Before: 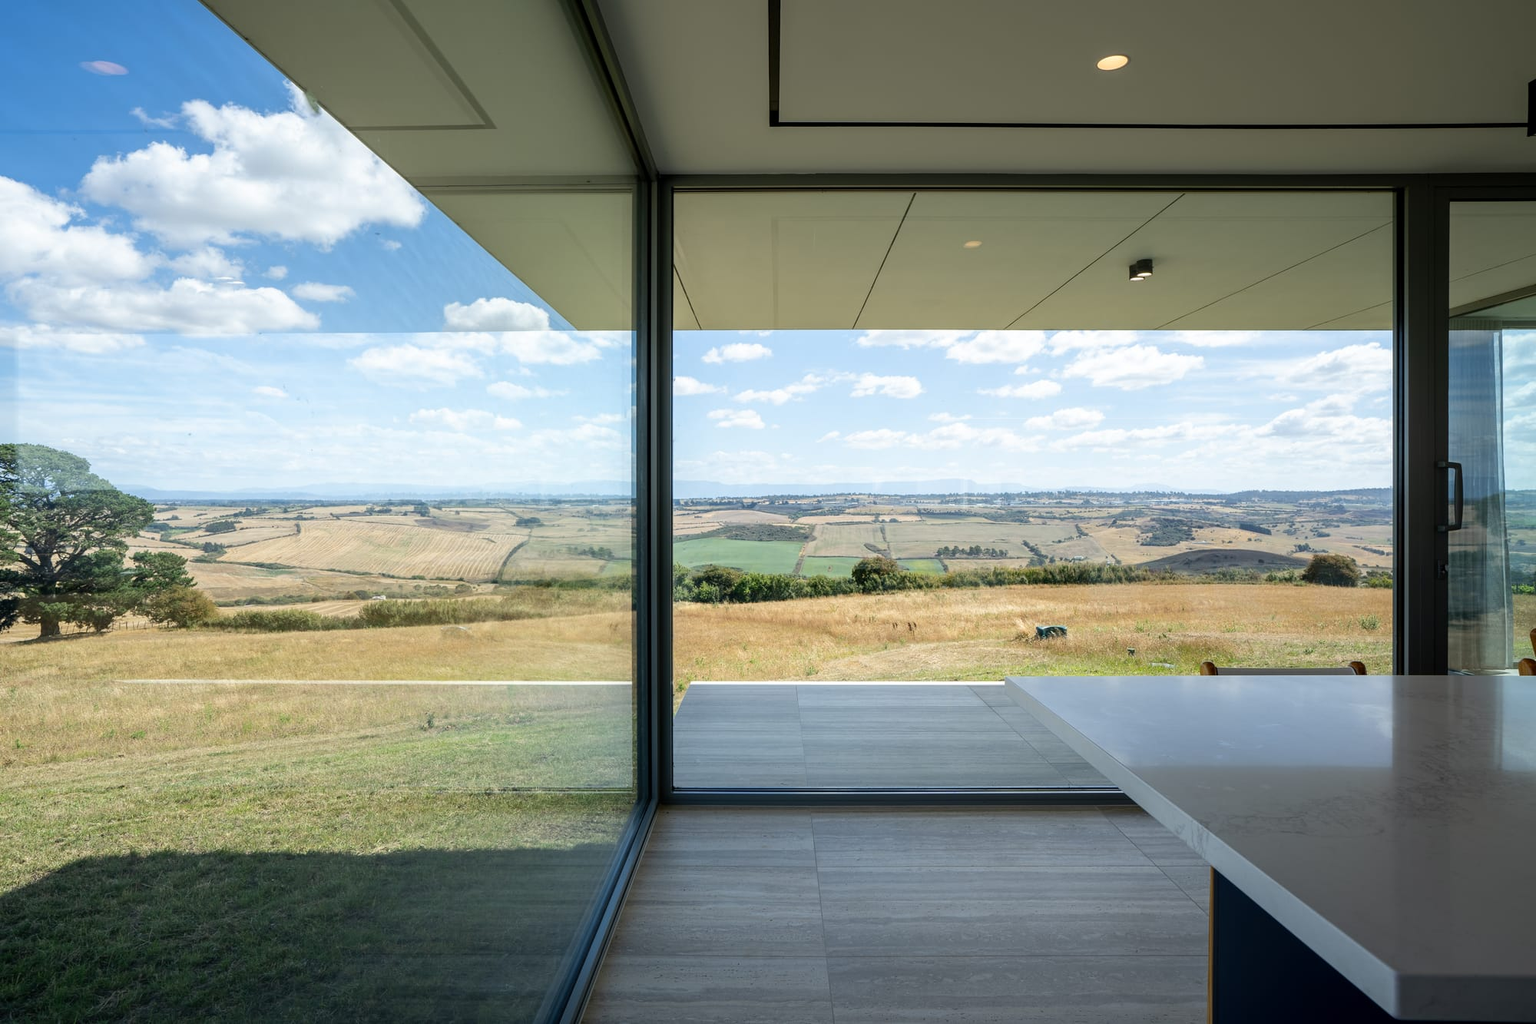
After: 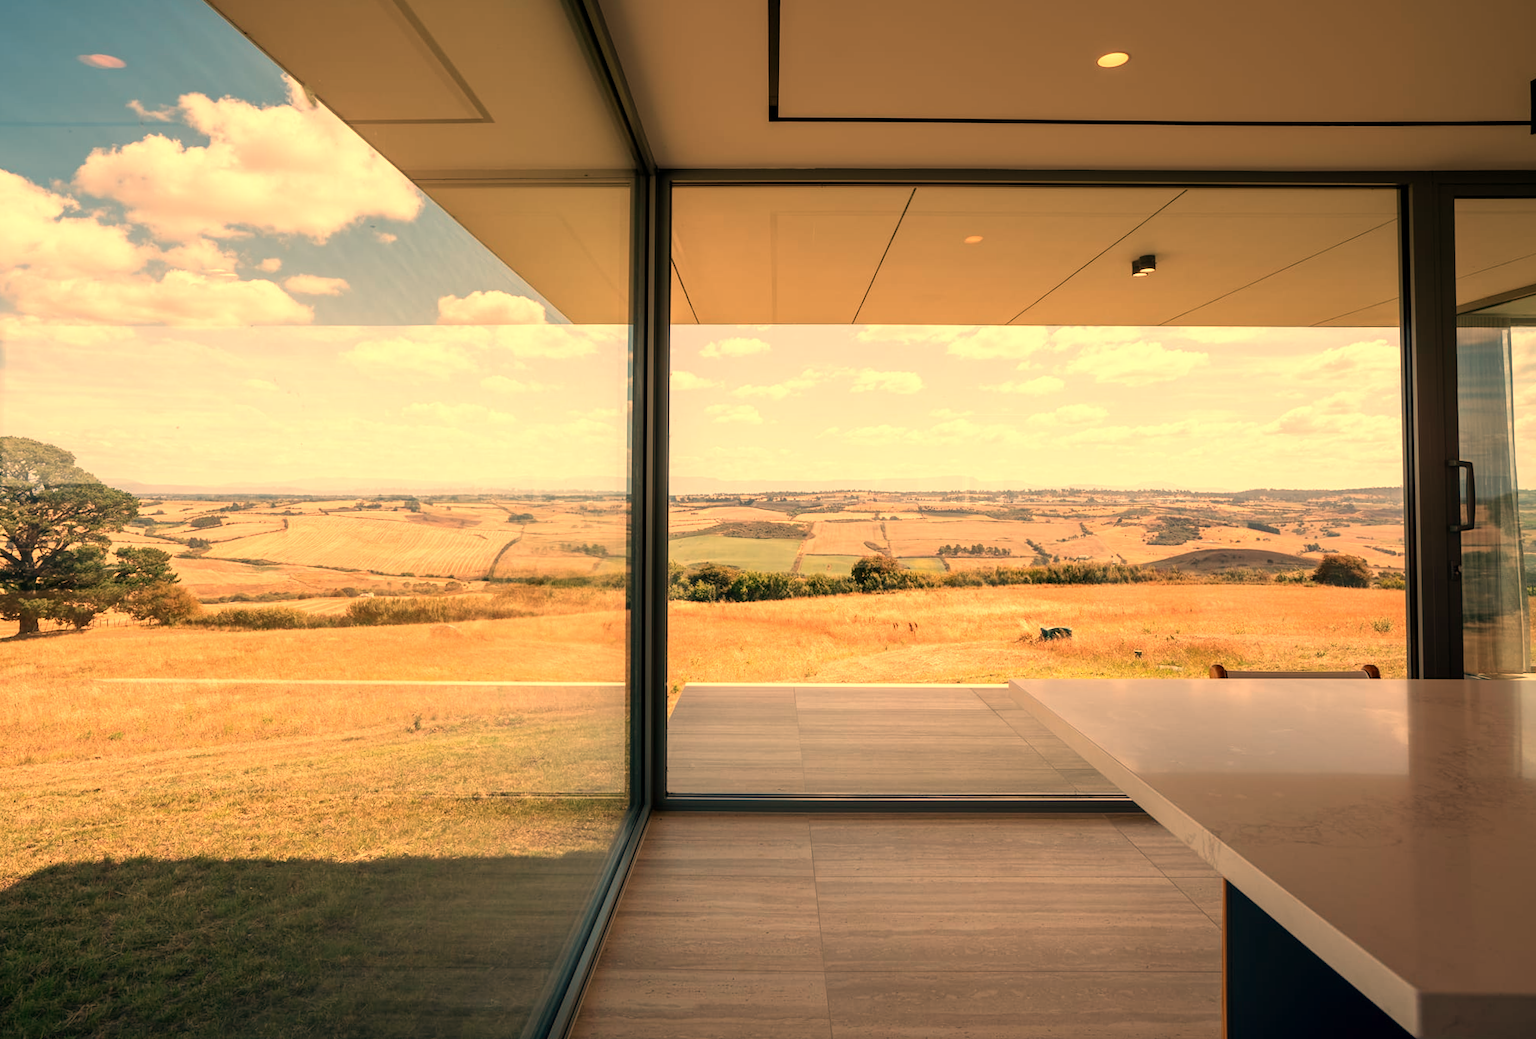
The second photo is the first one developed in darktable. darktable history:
rotate and perspective: rotation 0.226°, lens shift (vertical) -0.042, crop left 0.023, crop right 0.982, crop top 0.006, crop bottom 0.994
white balance: red 1.467, blue 0.684
